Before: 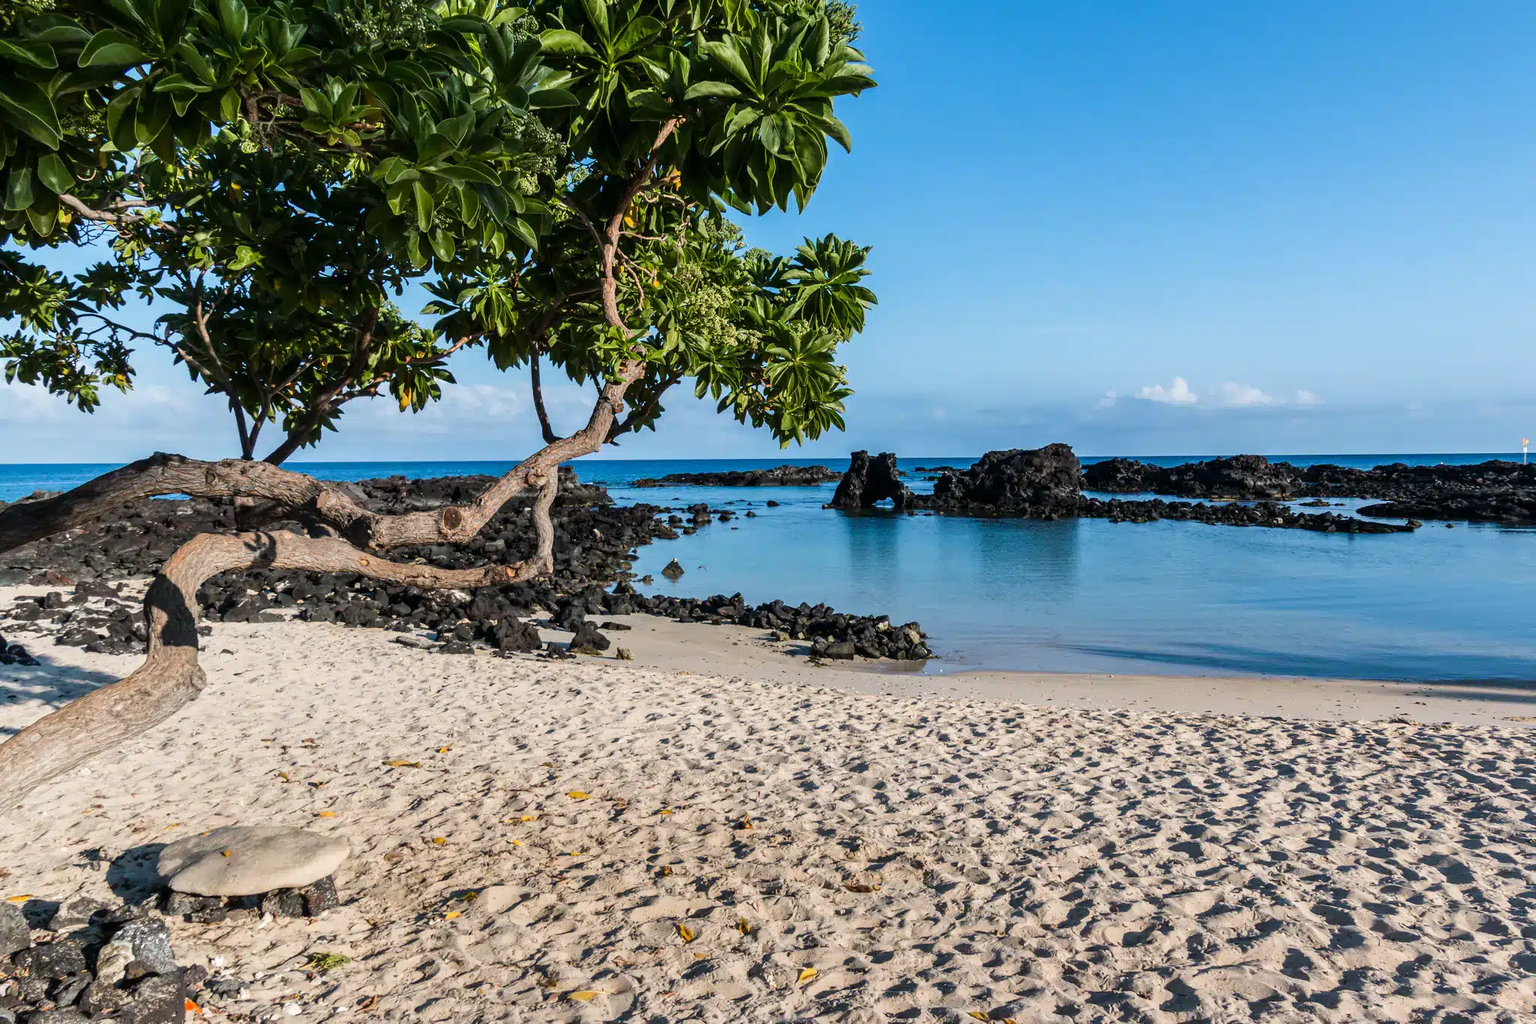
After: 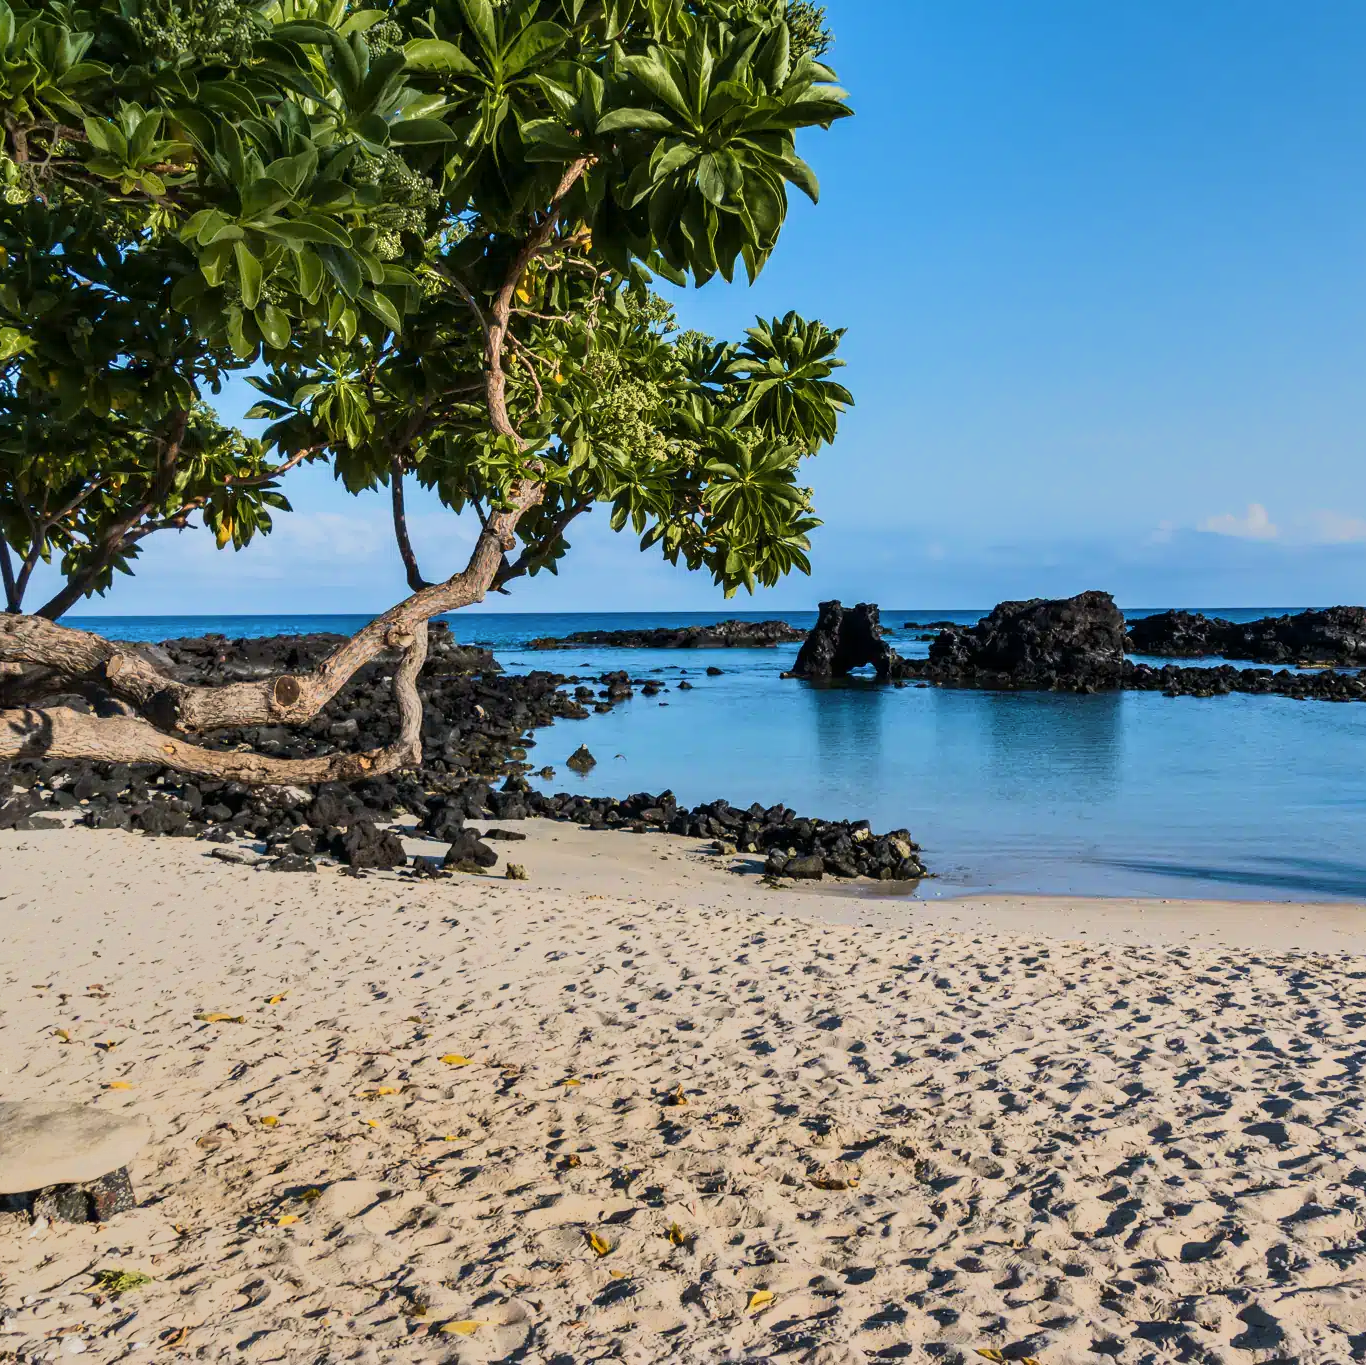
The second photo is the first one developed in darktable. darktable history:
crop and rotate: left 15.446%, right 17.836%
velvia: on, module defaults
color contrast: green-magenta contrast 0.81
tone equalizer: -7 EV -0.63 EV, -6 EV 1 EV, -5 EV -0.45 EV, -4 EV 0.43 EV, -3 EV 0.41 EV, -2 EV 0.15 EV, -1 EV -0.15 EV, +0 EV -0.39 EV, smoothing diameter 25%, edges refinement/feathering 10, preserve details guided filter
